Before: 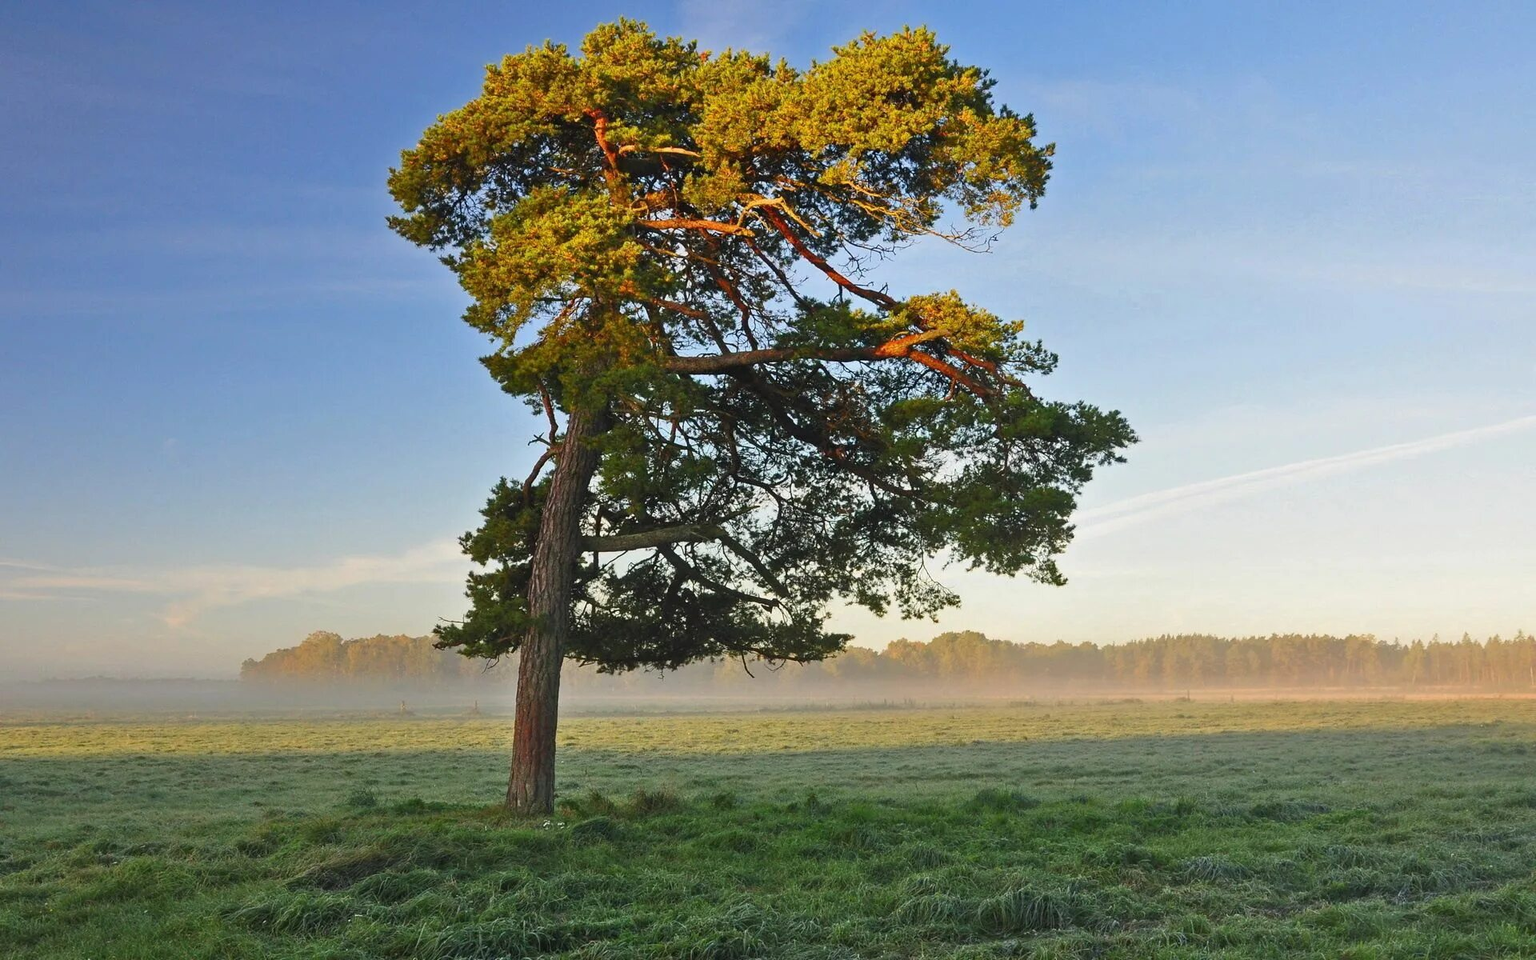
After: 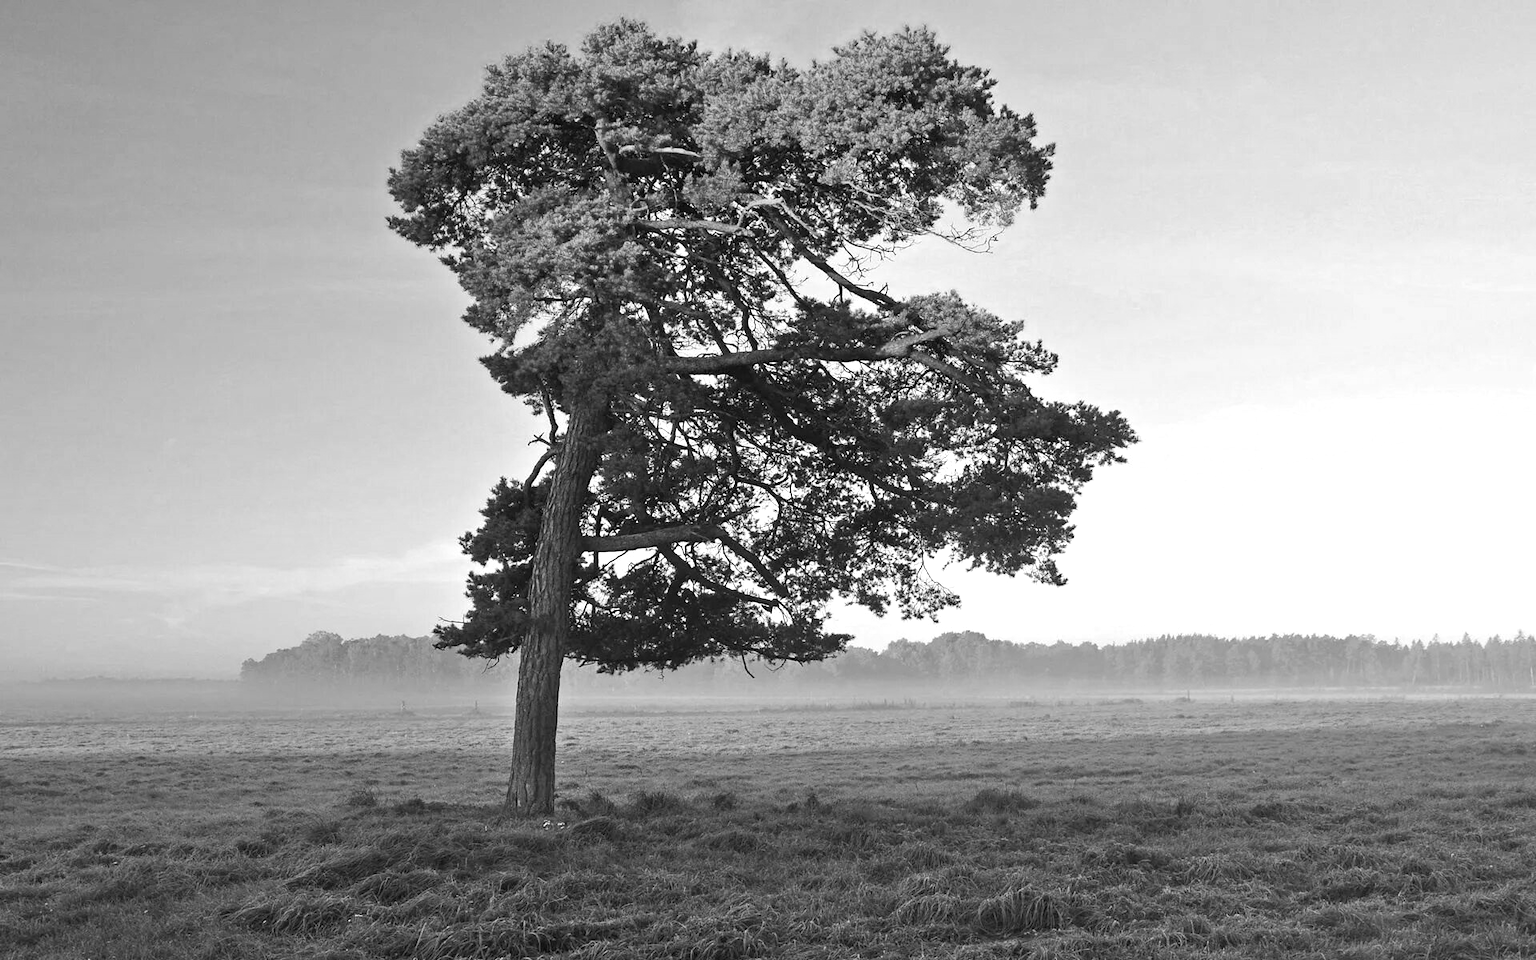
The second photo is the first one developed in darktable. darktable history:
color balance: mode lift, gamma, gain (sRGB), lift [0.97, 1, 1, 1], gamma [1.03, 1, 1, 1]
exposure: exposure 0.6 EV, compensate highlight preservation false
color calibration: output gray [0.21, 0.42, 0.37, 0], gray › normalize channels true, illuminant same as pipeline (D50), adaptation XYZ, x 0.346, y 0.359, gamut compression 0
